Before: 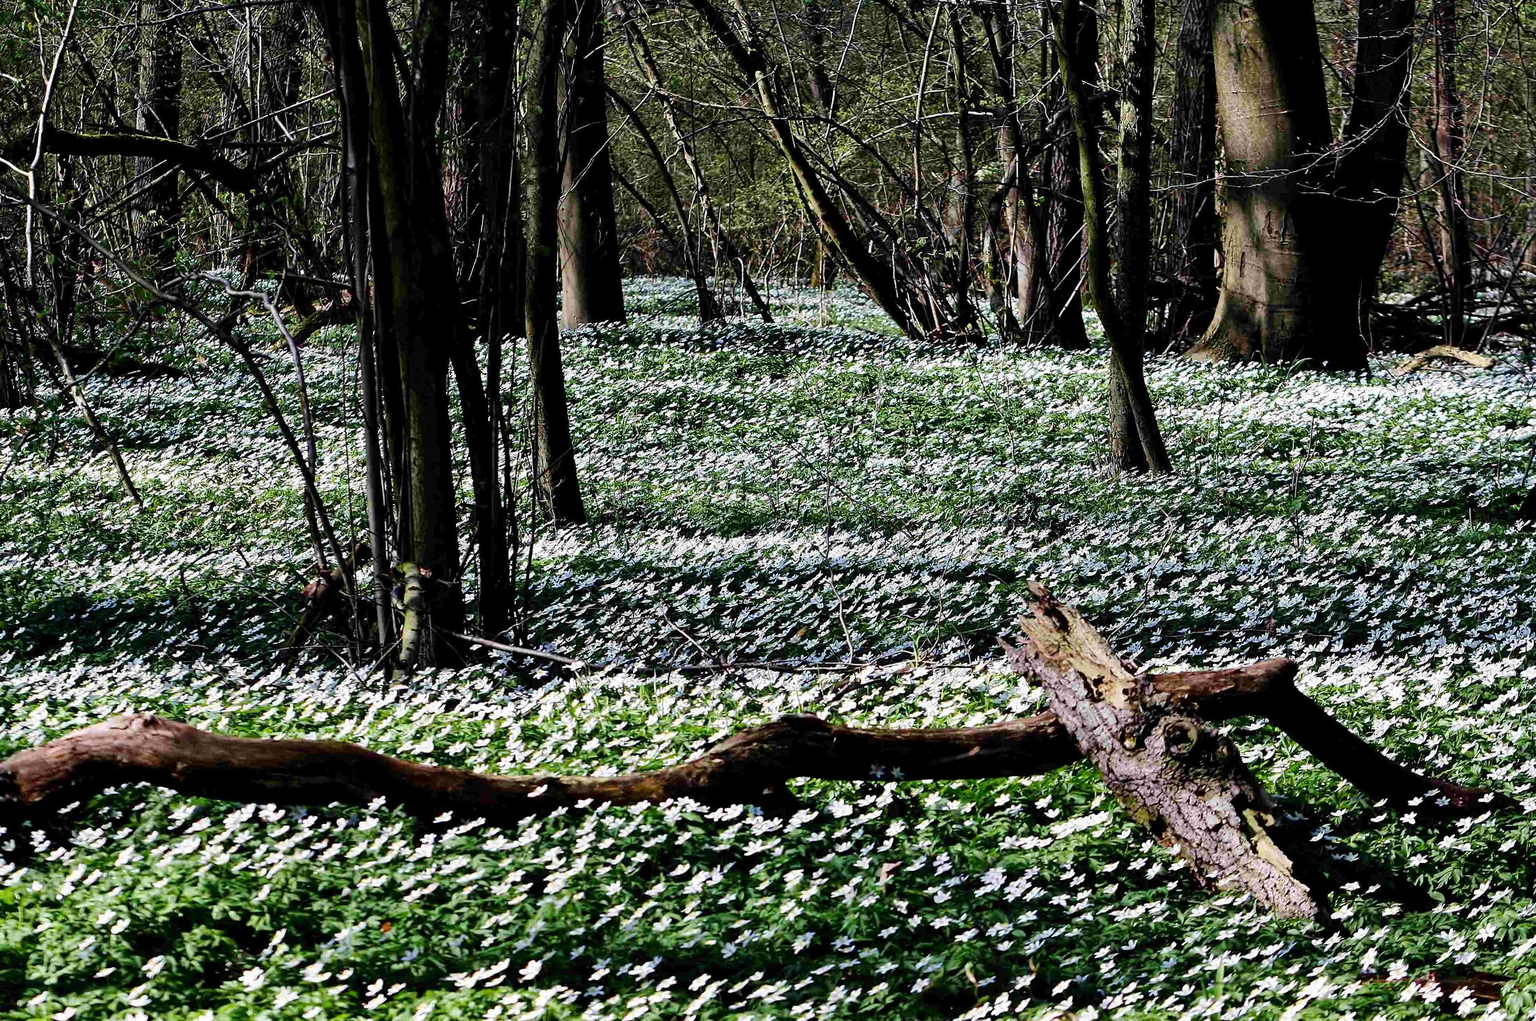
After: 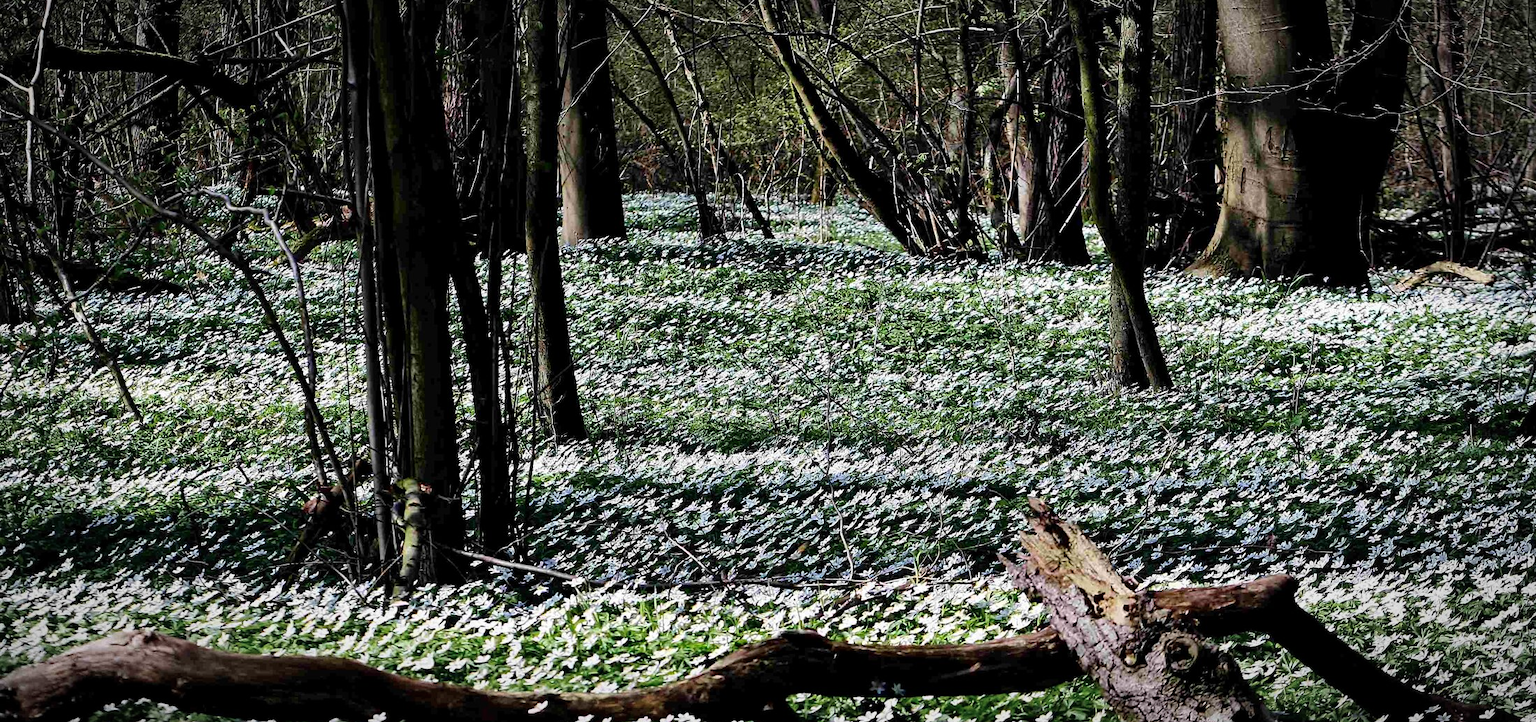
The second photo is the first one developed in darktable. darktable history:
color calibration: illuminant same as pipeline (D50), adaptation none (bypass)
vignetting: automatic ratio true
crop and rotate: top 8.293%, bottom 20.996%
